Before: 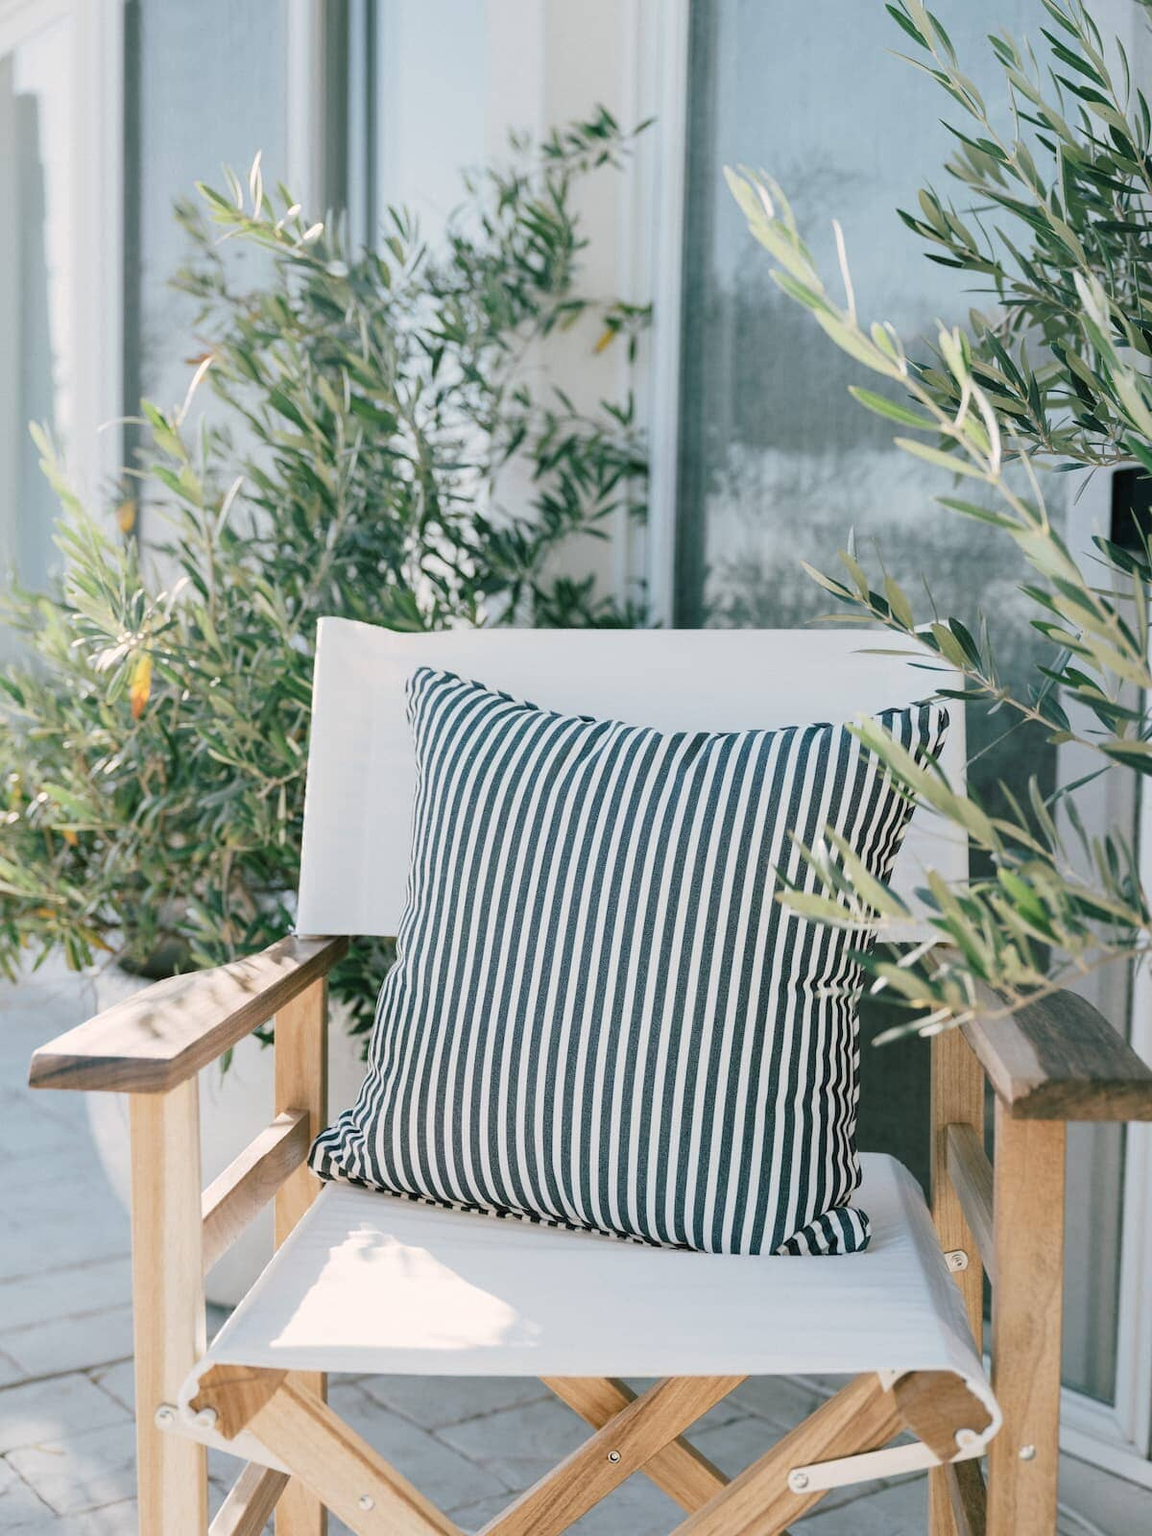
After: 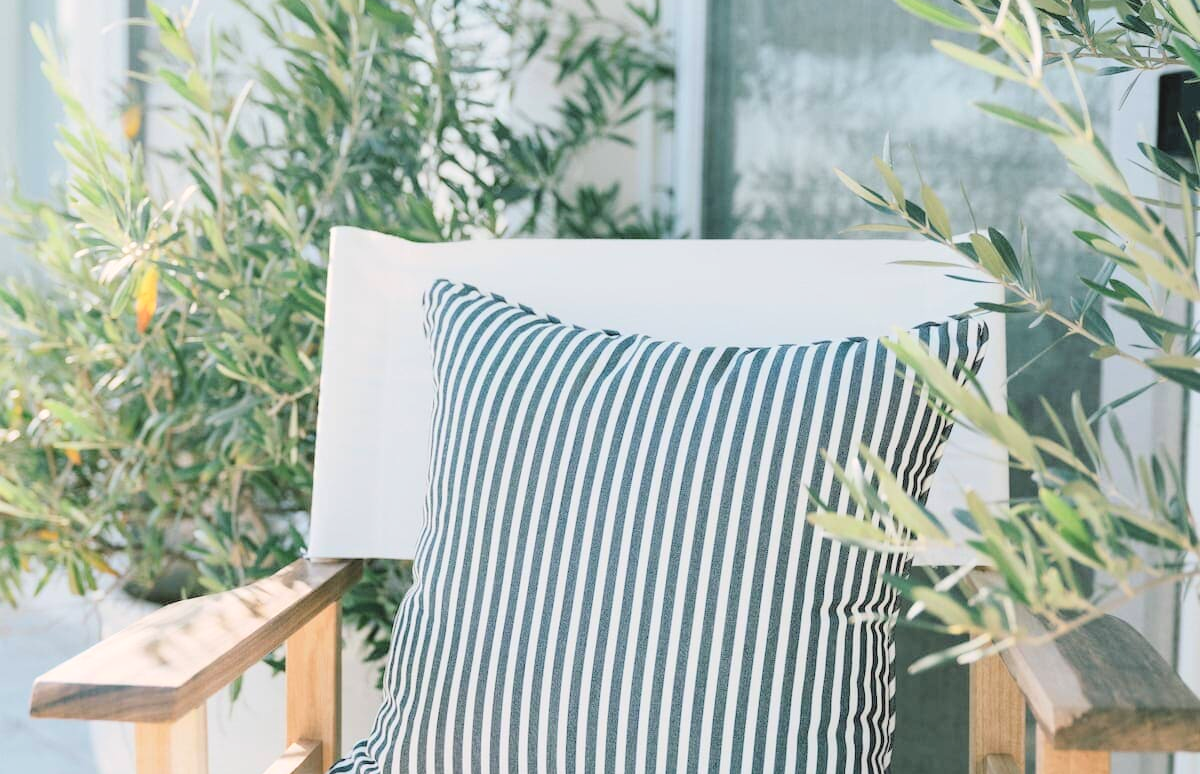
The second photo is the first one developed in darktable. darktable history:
crop and rotate: top 26.056%, bottom 25.543%
contrast brightness saturation: contrast 0.1, brightness 0.3, saturation 0.14
